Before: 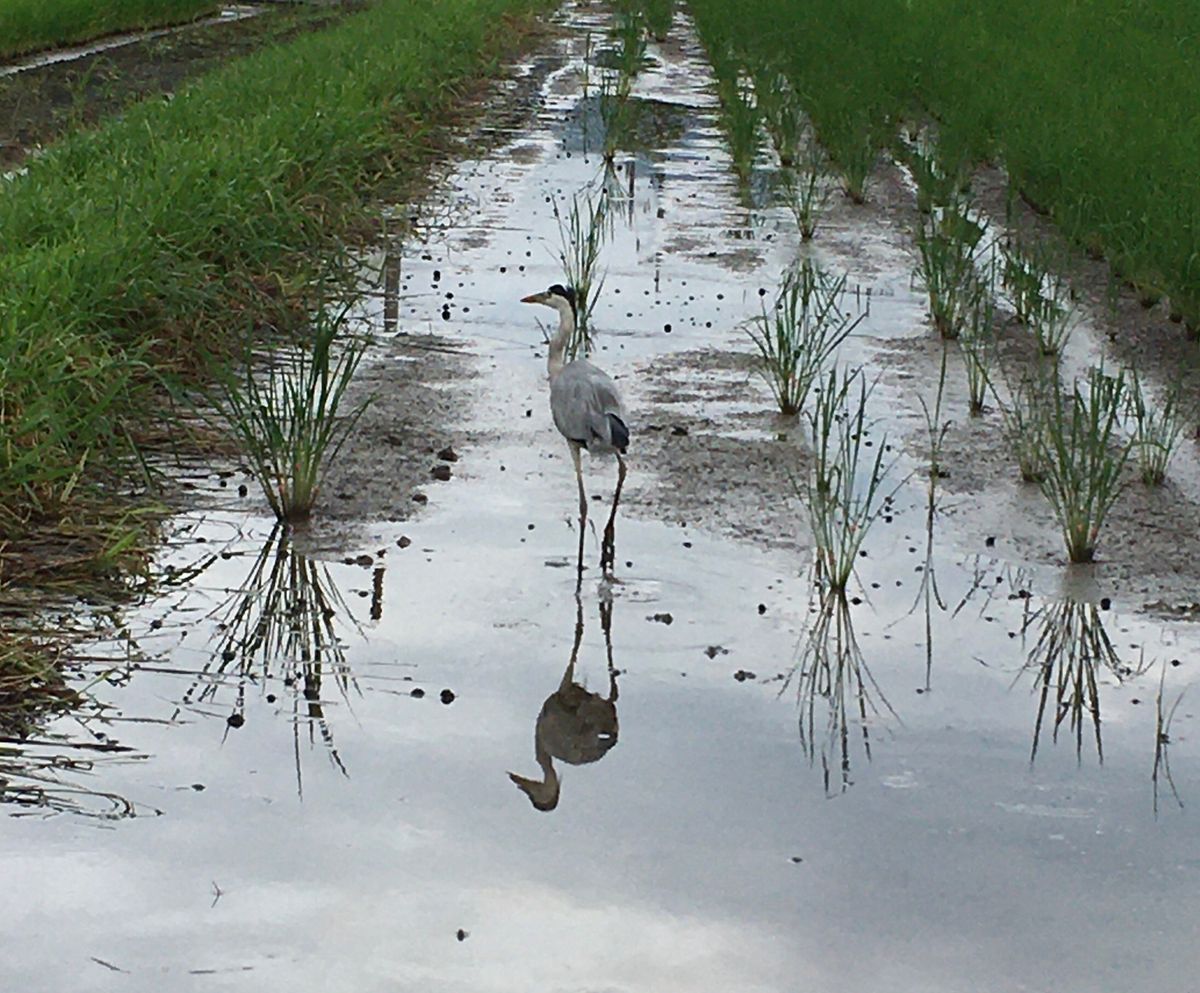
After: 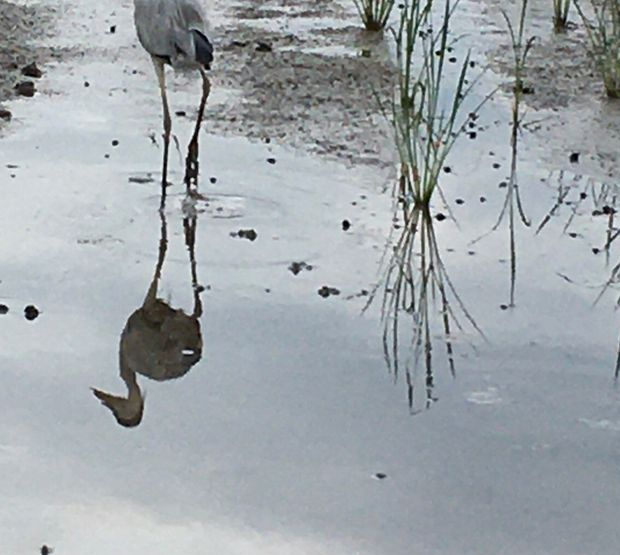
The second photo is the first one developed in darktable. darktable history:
contrast equalizer: y [[0.5, 0.504, 0.515, 0.527, 0.535, 0.534], [0.5 ×6], [0.491, 0.387, 0.179, 0.068, 0.068, 0.068], [0 ×5, 0.023], [0 ×6]], mix 0.29
crop: left 34.669%, top 38.735%, right 13.602%, bottom 5.341%
